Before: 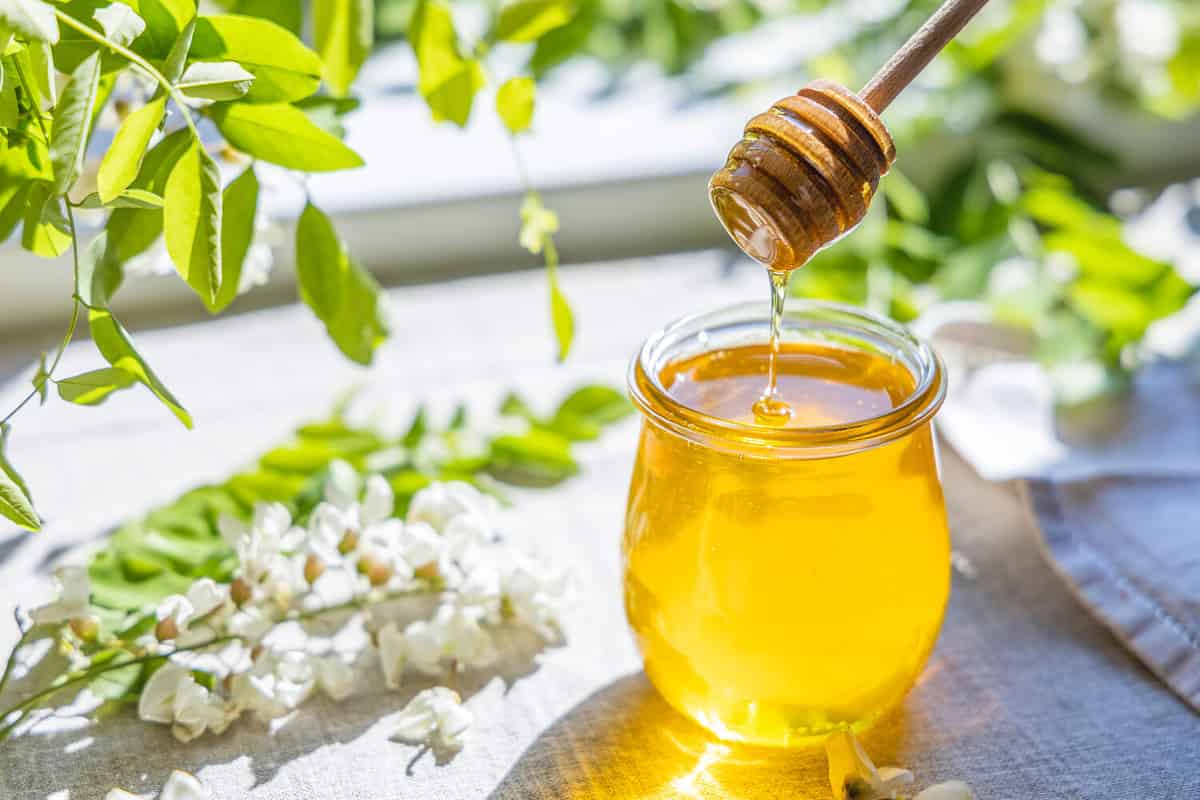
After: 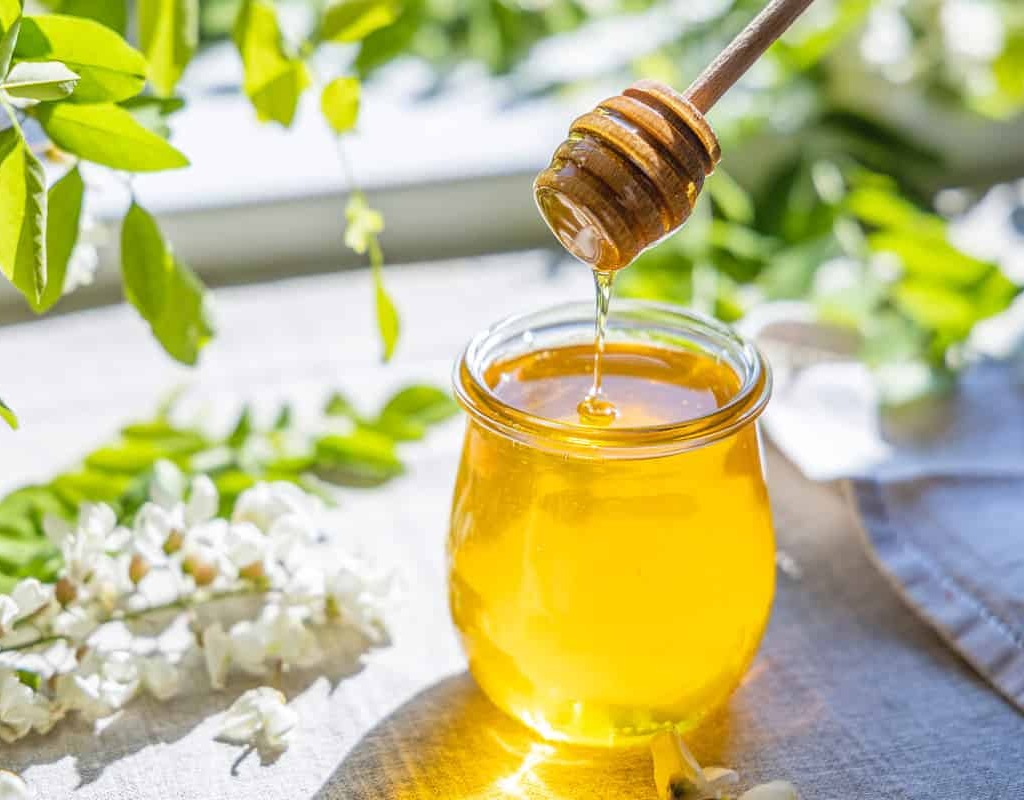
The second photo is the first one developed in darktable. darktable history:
crop and rotate: left 14.62%
